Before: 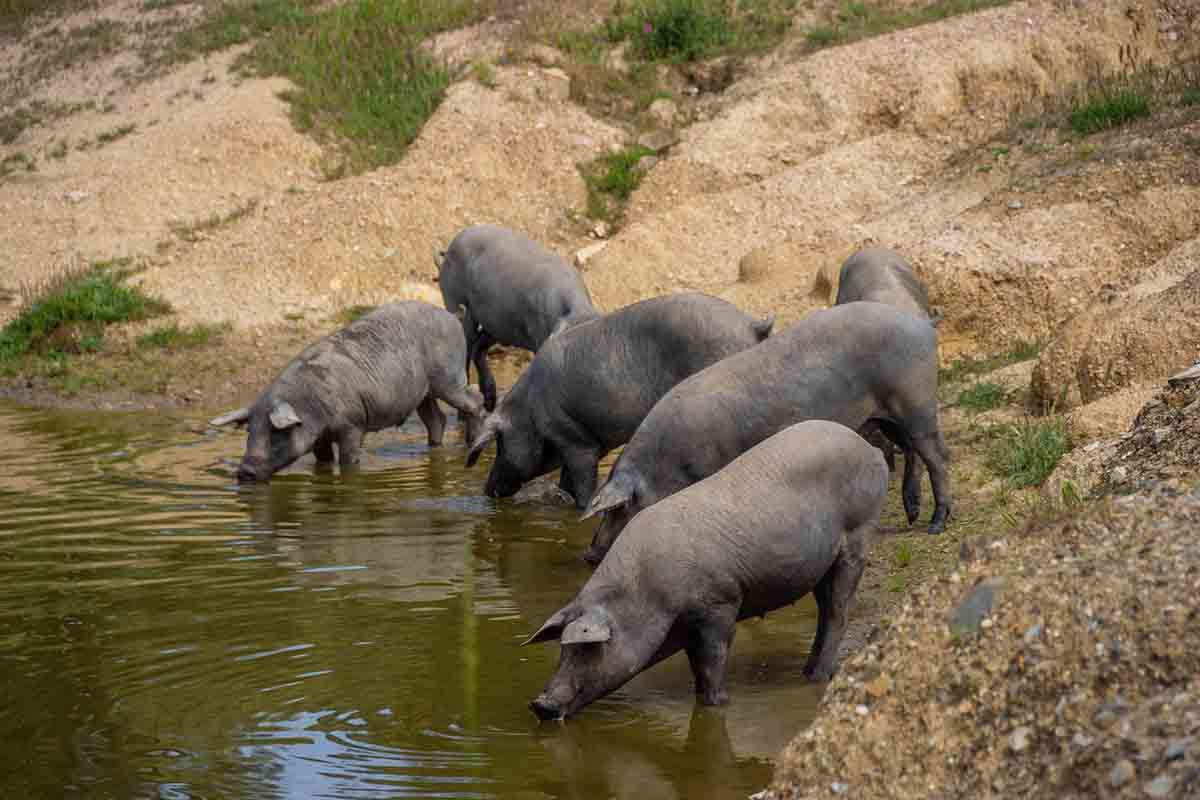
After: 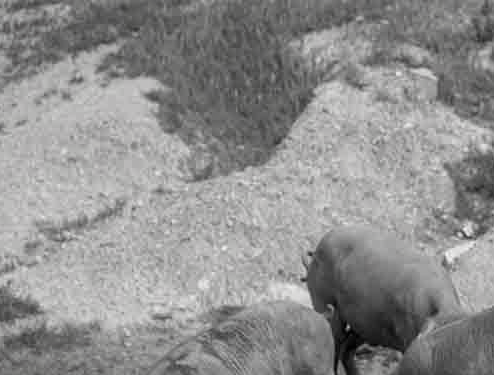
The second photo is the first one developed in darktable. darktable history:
contrast brightness saturation: saturation -0.986
exposure: compensate highlight preservation false
crop and rotate: left 11.025%, top 0.097%, right 47.807%, bottom 53.02%
